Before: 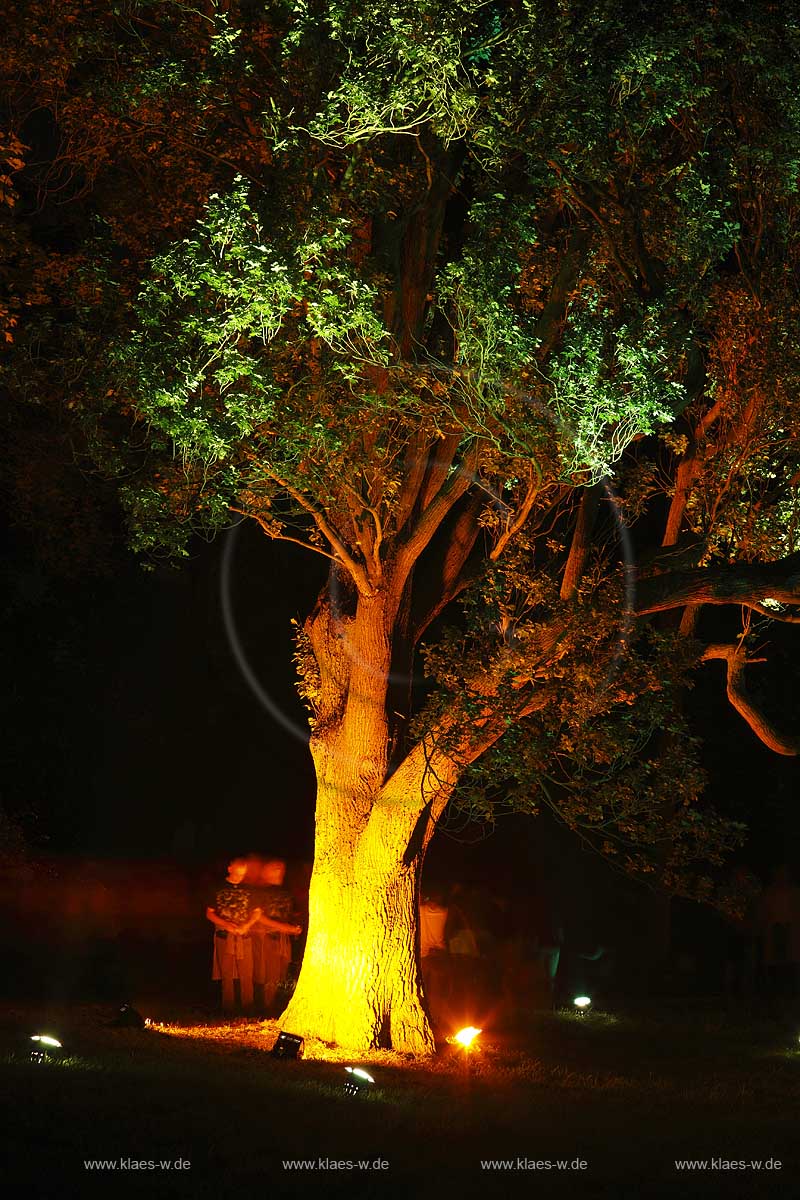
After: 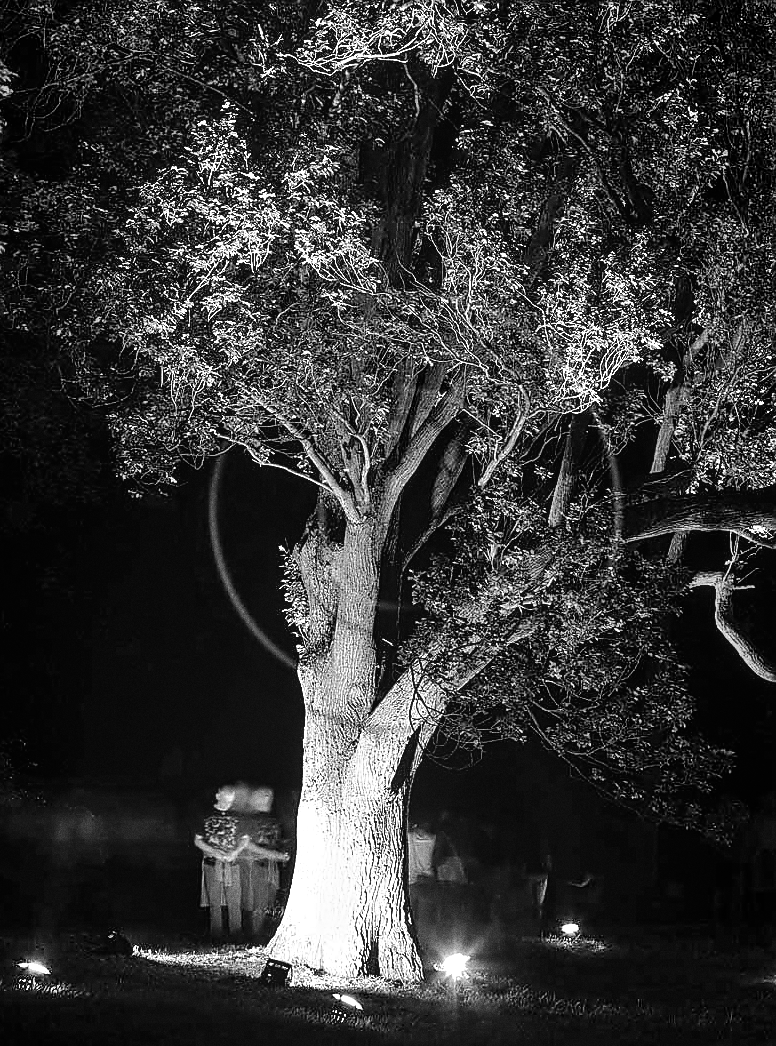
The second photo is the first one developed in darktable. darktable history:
crop: left 1.507%, top 6.147%, right 1.379%, bottom 6.637%
local contrast: on, module defaults
grain: coarseness 0.09 ISO, strength 40%
shadows and highlights: soften with gaussian
color balance rgb: linear chroma grading › global chroma 20%, perceptual saturation grading › global saturation 65%, perceptual saturation grading › highlights 50%, perceptual saturation grading › shadows 30%, perceptual brilliance grading › global brilliance 12%, perceptual brilliance grading › highlights 15%, global vibrance 20%
white balance: red 1.009, blue 0.985
sharpen: radius 1.4, amount 1.25, threshold 0.7
monochrome: on, module defaults
